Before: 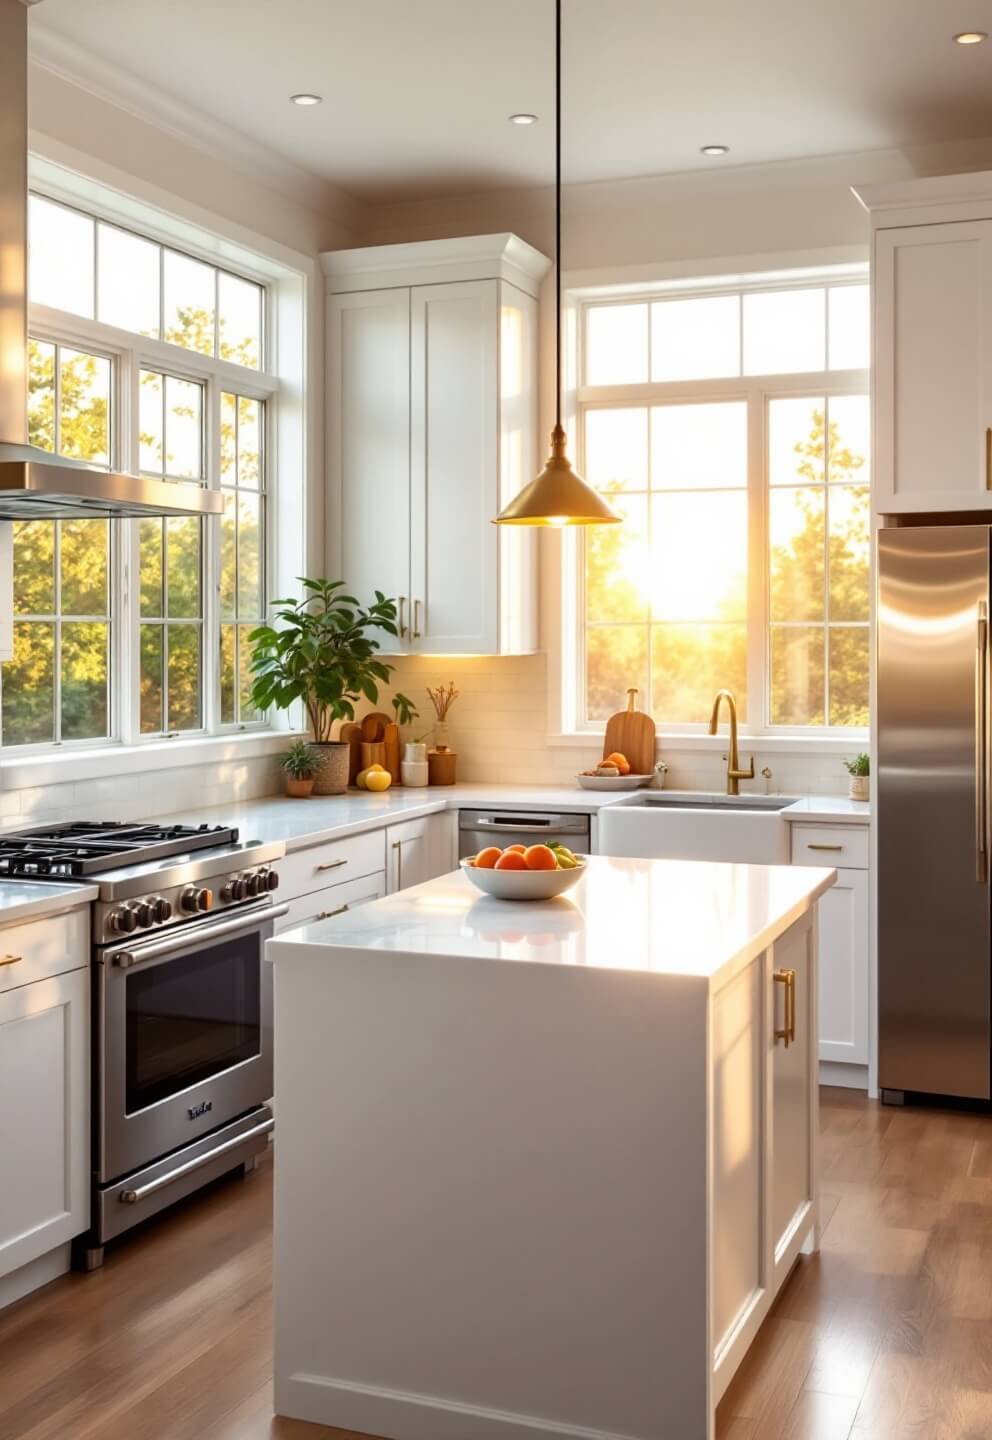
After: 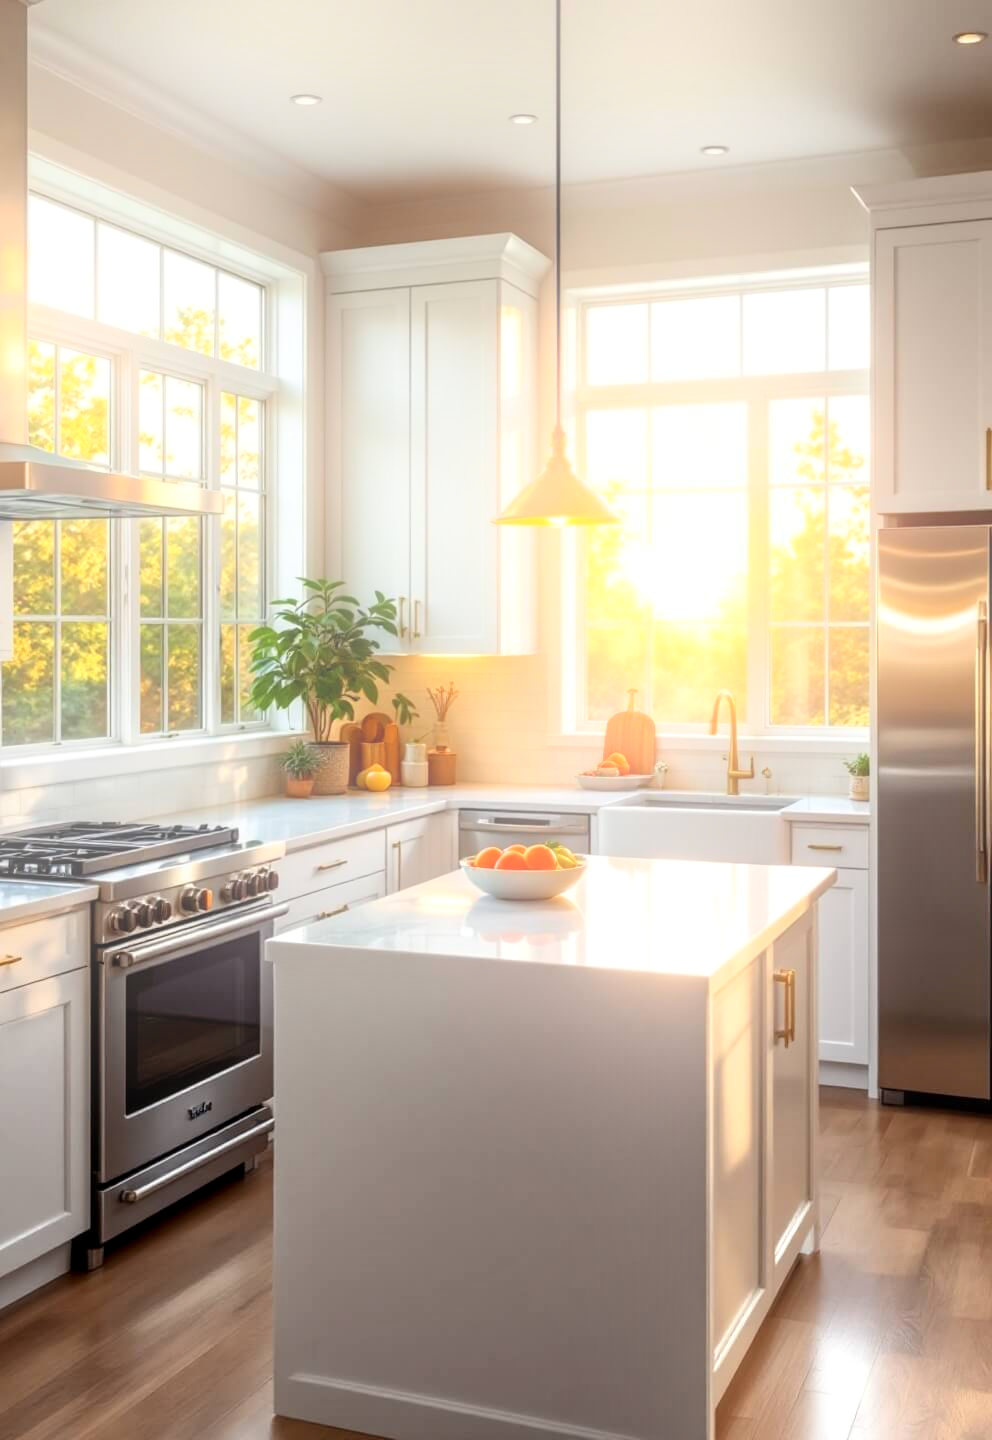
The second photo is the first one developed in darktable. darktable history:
local contrast: on, module defaults
bloom: on, module defaults
